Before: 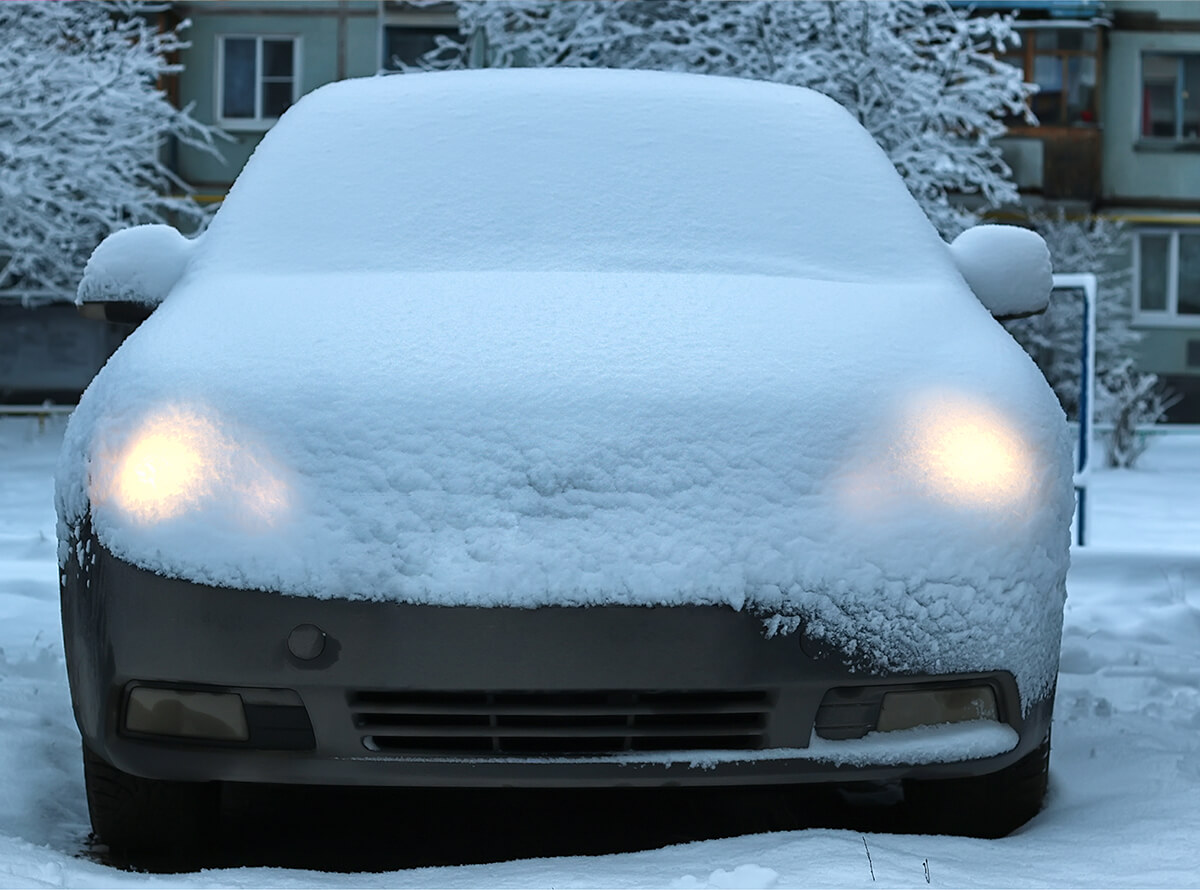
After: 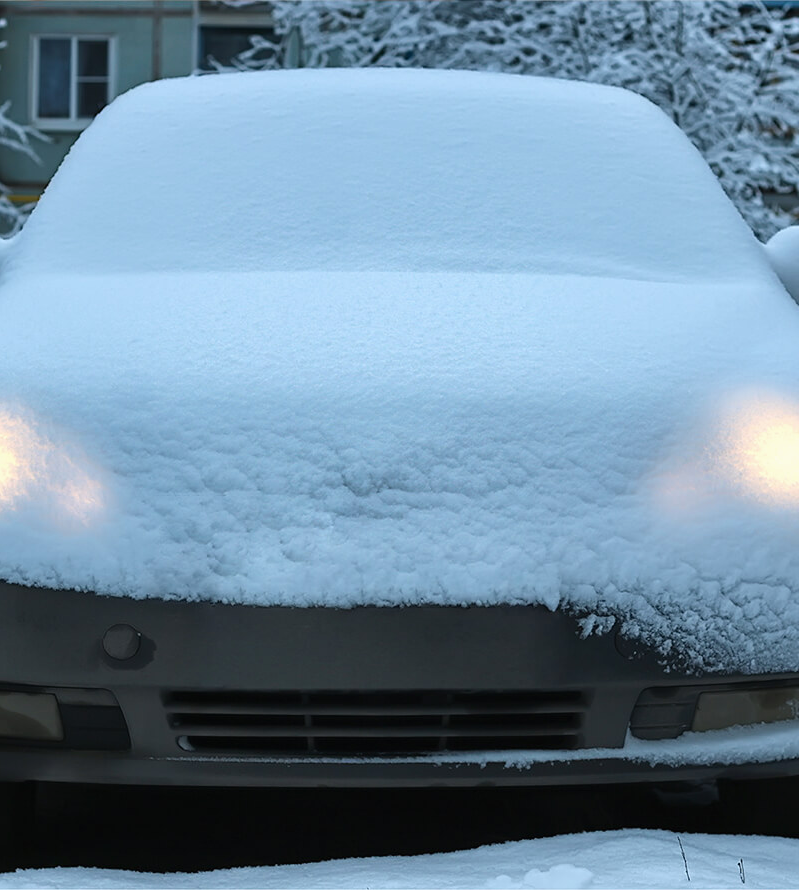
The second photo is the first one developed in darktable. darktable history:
contrast brightness saturation: contrast -0.02, brightness -0.01, saturation 0.03
crop: left 15.419%, right 17.914%
